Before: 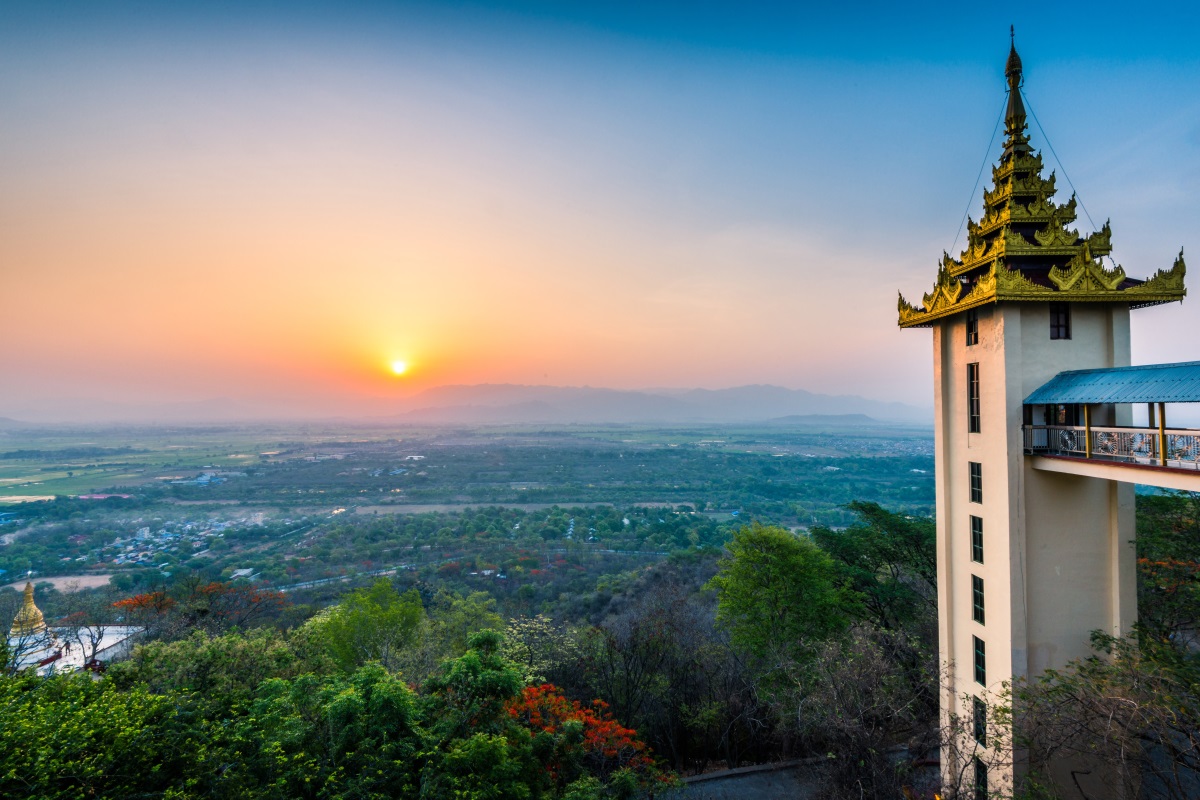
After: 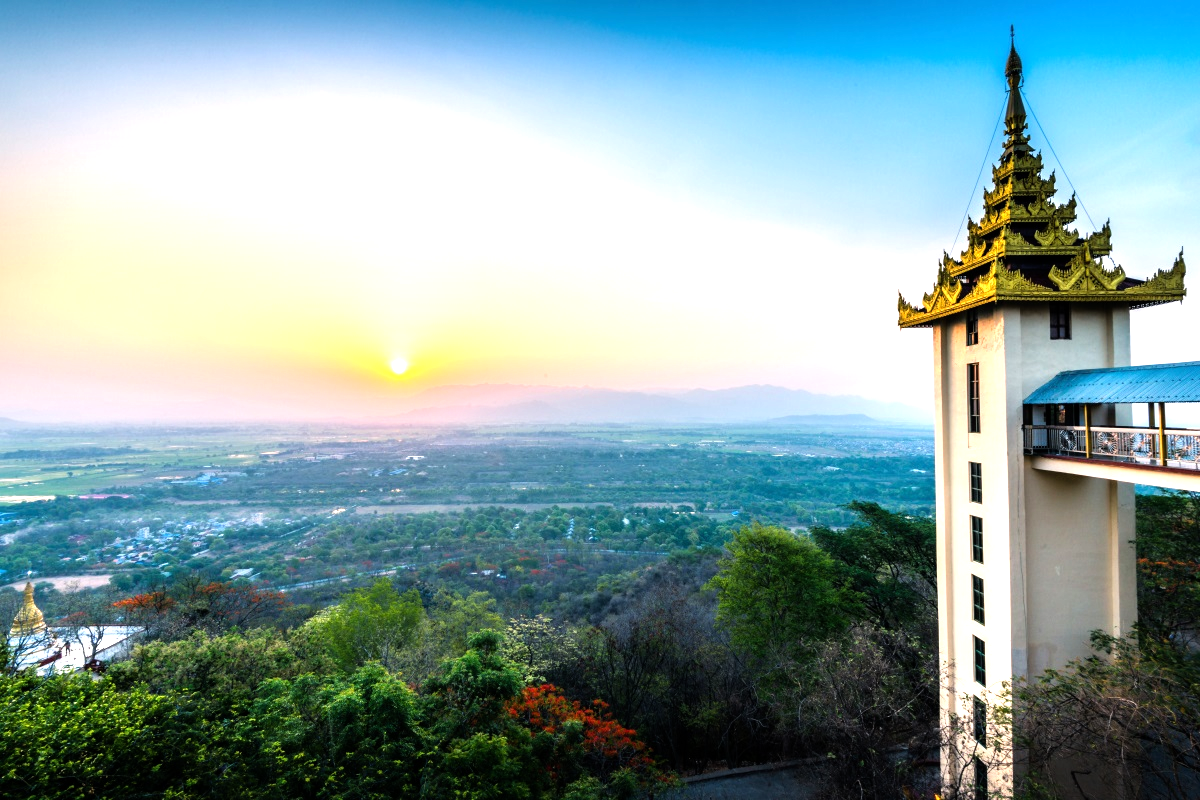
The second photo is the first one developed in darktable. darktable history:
tone equalizer: -8 EV -1.07 EV, -7 EV -0.975 EV, -6 EV -0.844 EV, -5 EV -0.564 EV, -3 EV 0.544 EV, -2 EV 0.857 EV, -1 EV 0.998 EV, +0 EV 1.06 EV
